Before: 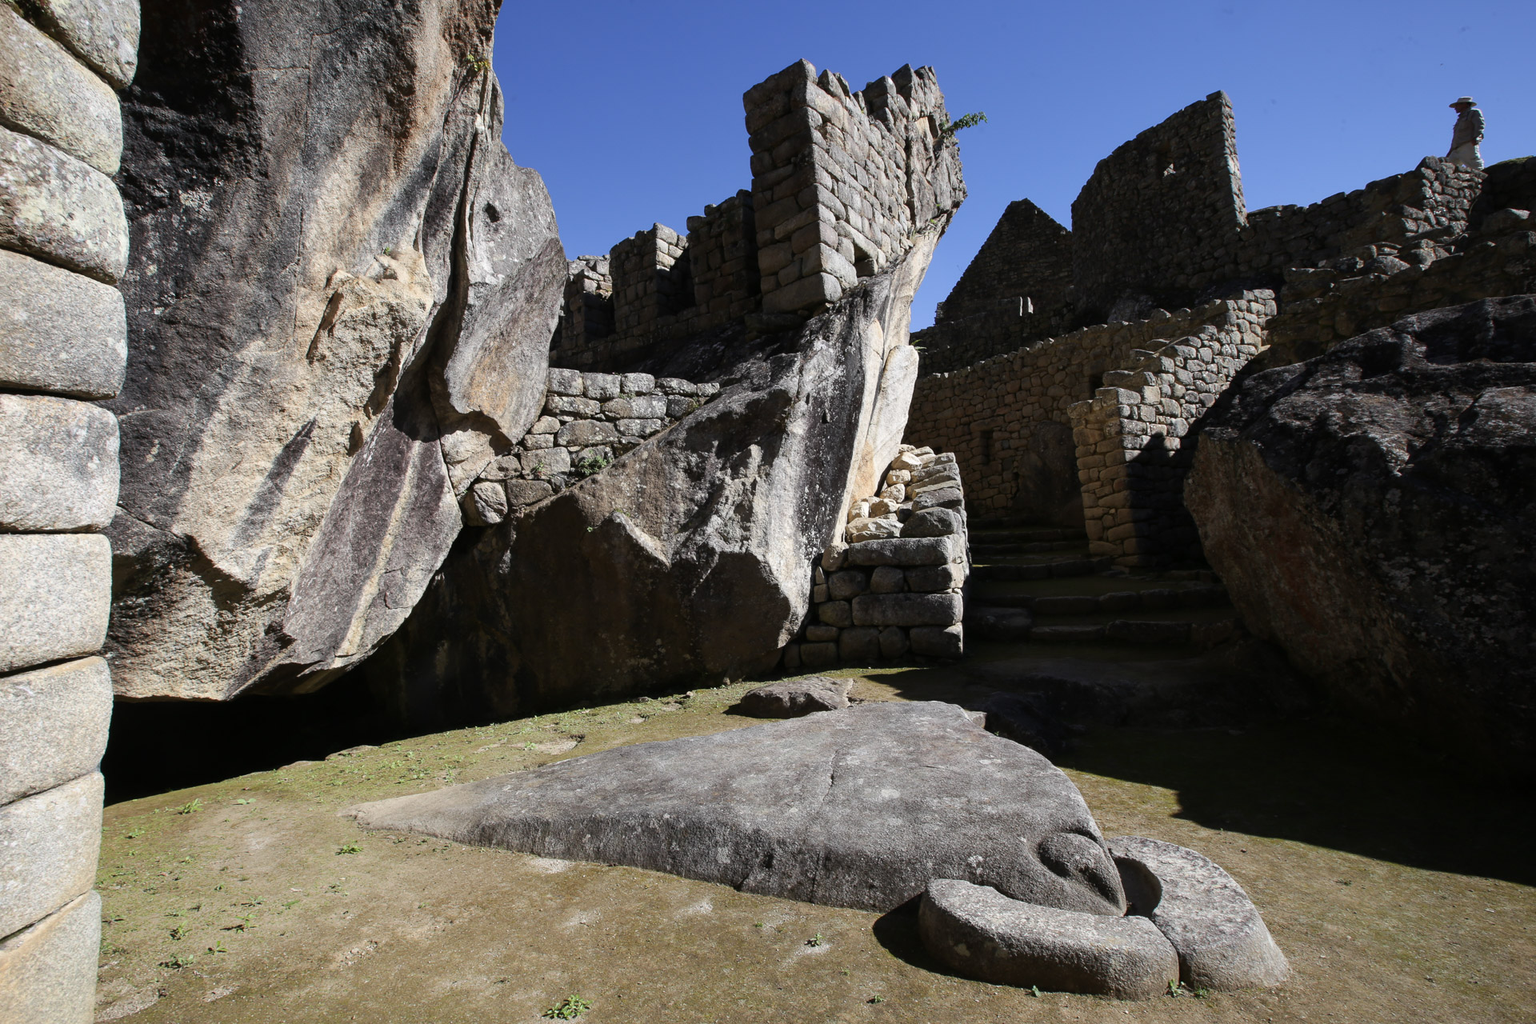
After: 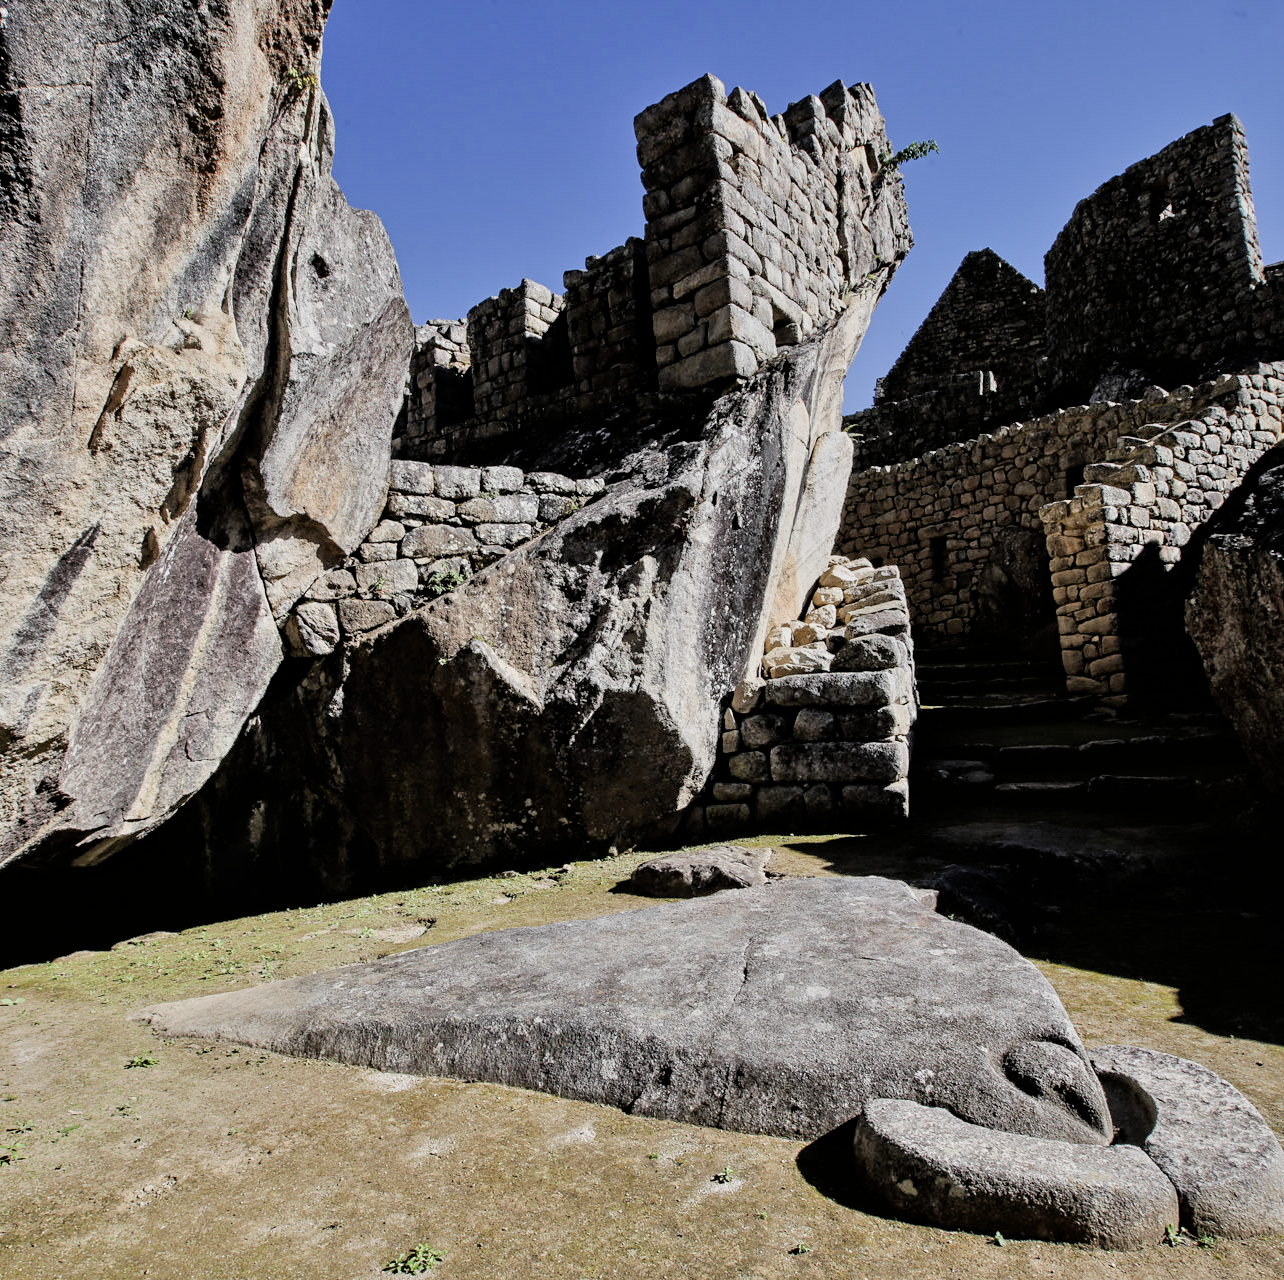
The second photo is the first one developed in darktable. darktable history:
crop: left 15.378%, right 17.722%
contrast equalizer: y [[0.506, 0.531, 0.562, 0.606, 0.638, 0.669], [0.5 ×6], [0.5 ×6], [0 ×6], [0 ×6]]
tone equalizer: -7 EV 0.158 EV, -6 EV 0.621 EV, -5 EV 1.15 EV, -4 EV 1.31 EV, -3 EV 1.15 EV, -2 EV 0.6 EV, -1 EV 0.154 EV, mask exposure compensation -0.485 EV
filmic rgb: black relative exposure -7.65 EV, white relative exposure 4.56 EV, hardness 3.61, contrast 1.05
